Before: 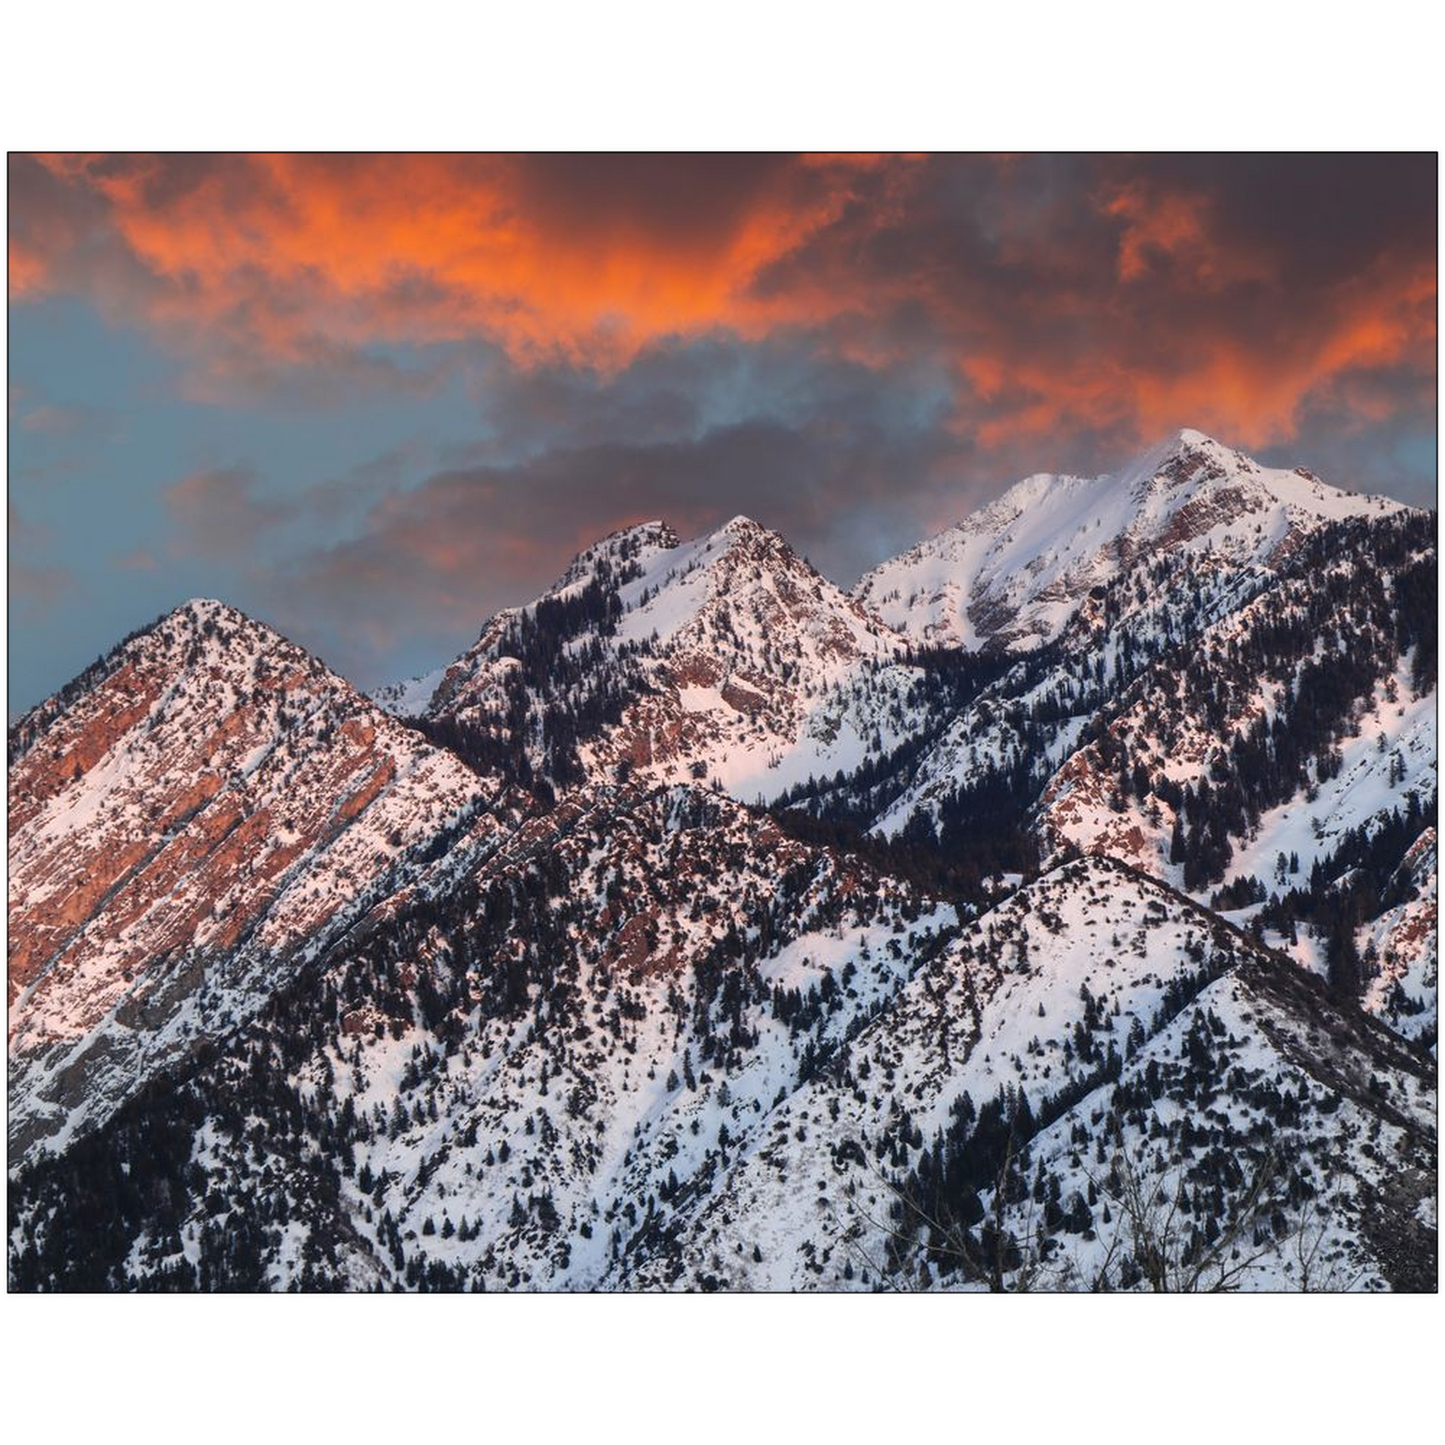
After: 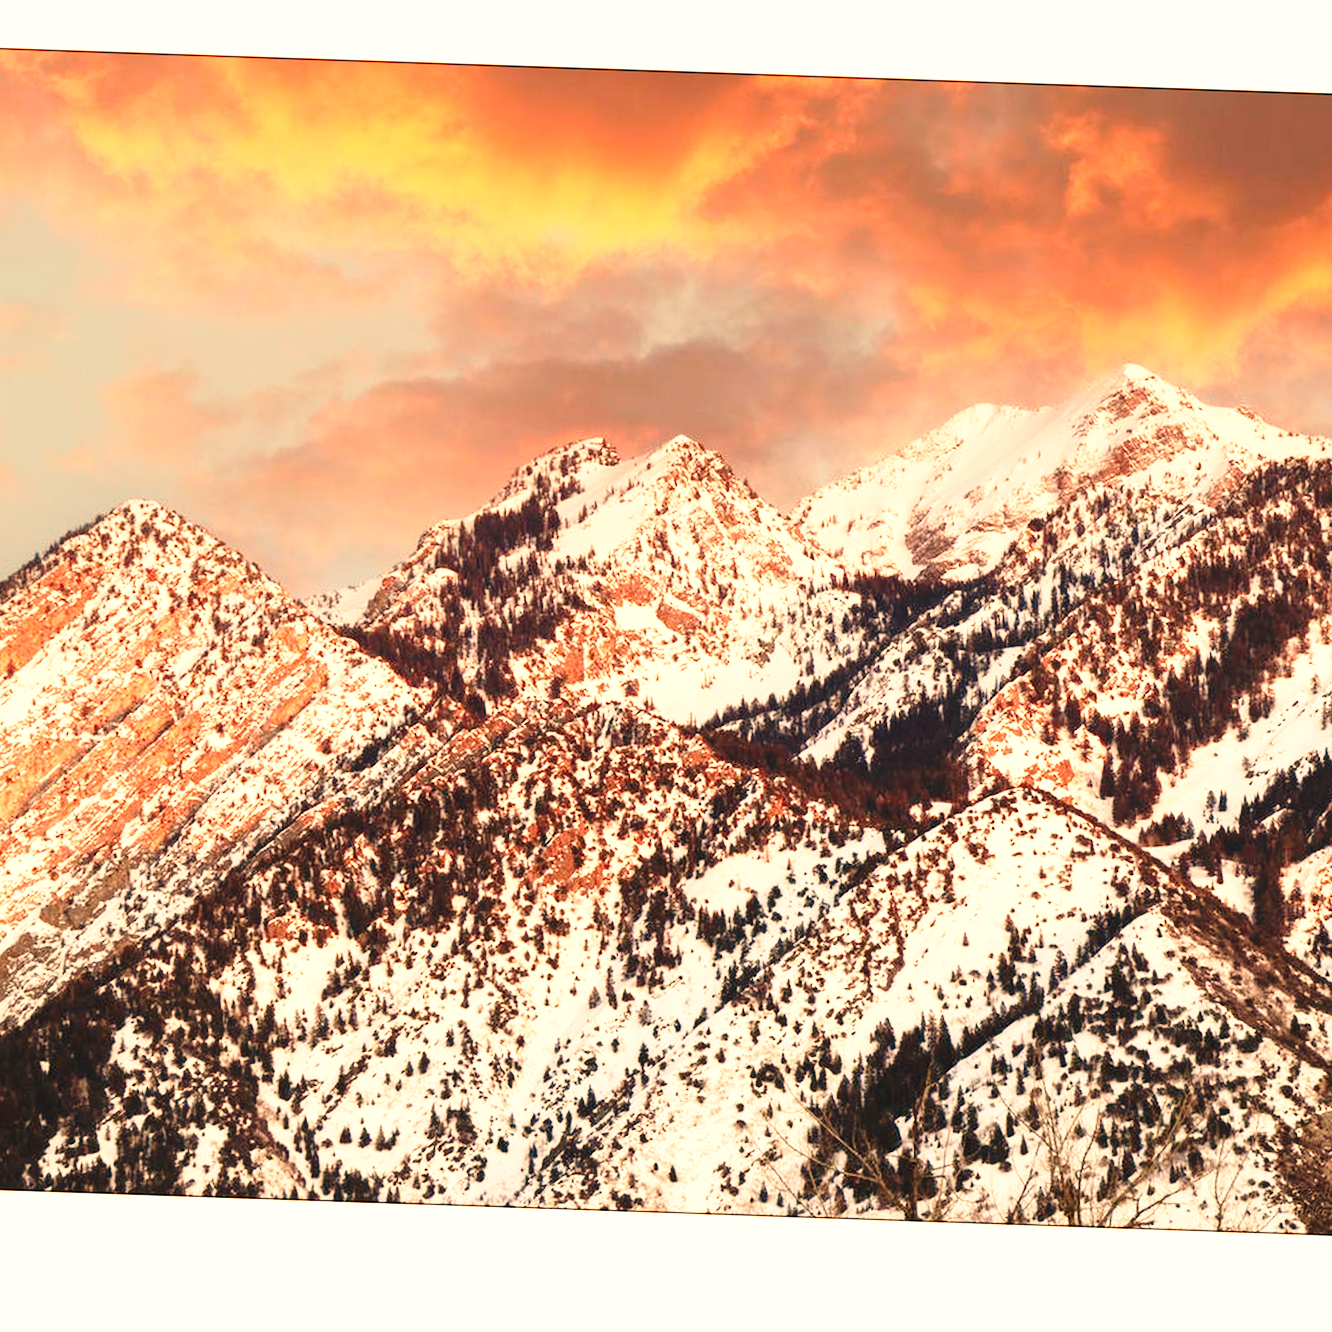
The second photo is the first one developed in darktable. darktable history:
crop and rotate: angle -1.96°, left 3.097%, top 4.154%, right 1.586%, bottom 0.529%
base curve: curves: ch0 [(0, 0) (0.028, 0.03) (0.121, 0.232) (0.46, 0.748) (0.859, 0.968) (1, 1)], preserve colors none
exposure: exposure 0.722 EV, compensate highlight preservation false
white balance: red 1.467, blue 0.684
